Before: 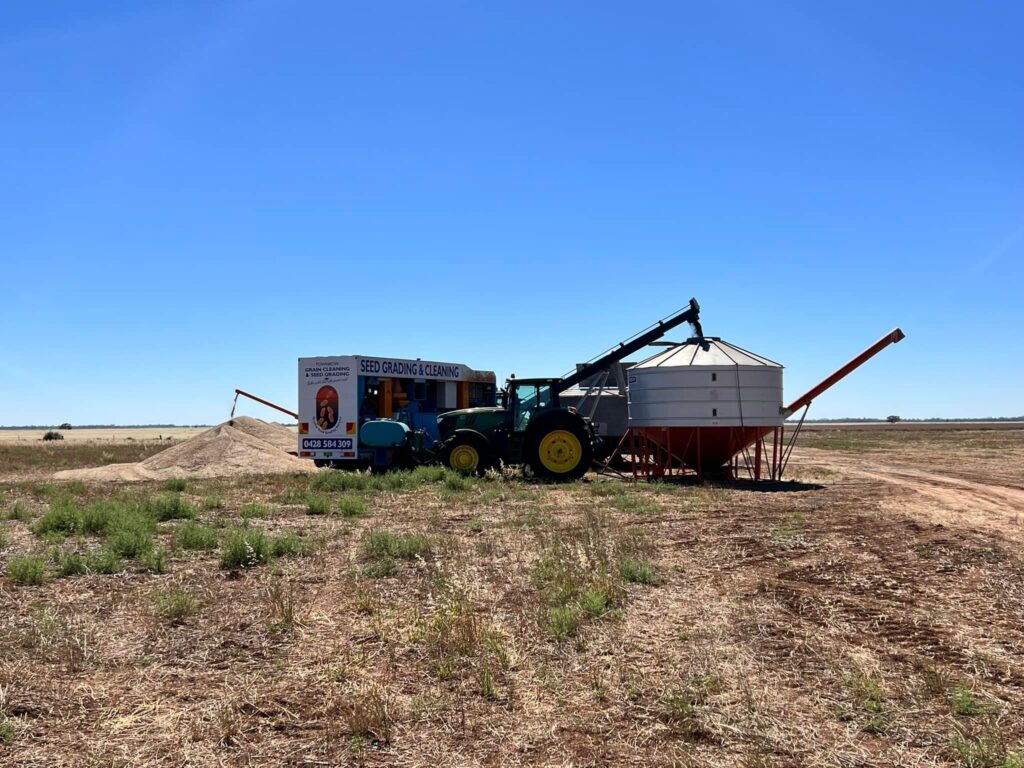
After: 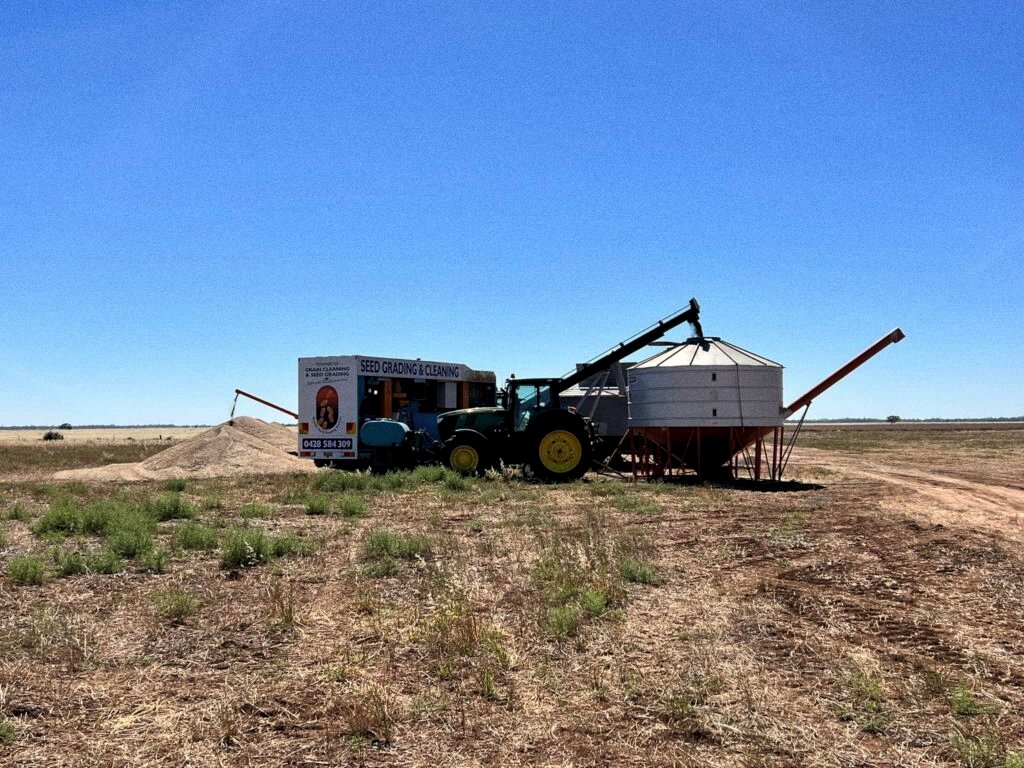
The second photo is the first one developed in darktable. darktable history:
levels: levels [0.026, 0.507, 0.987]
white balance: red 1.009, blue 0.985
grain: coarseness 0.09 ISO
